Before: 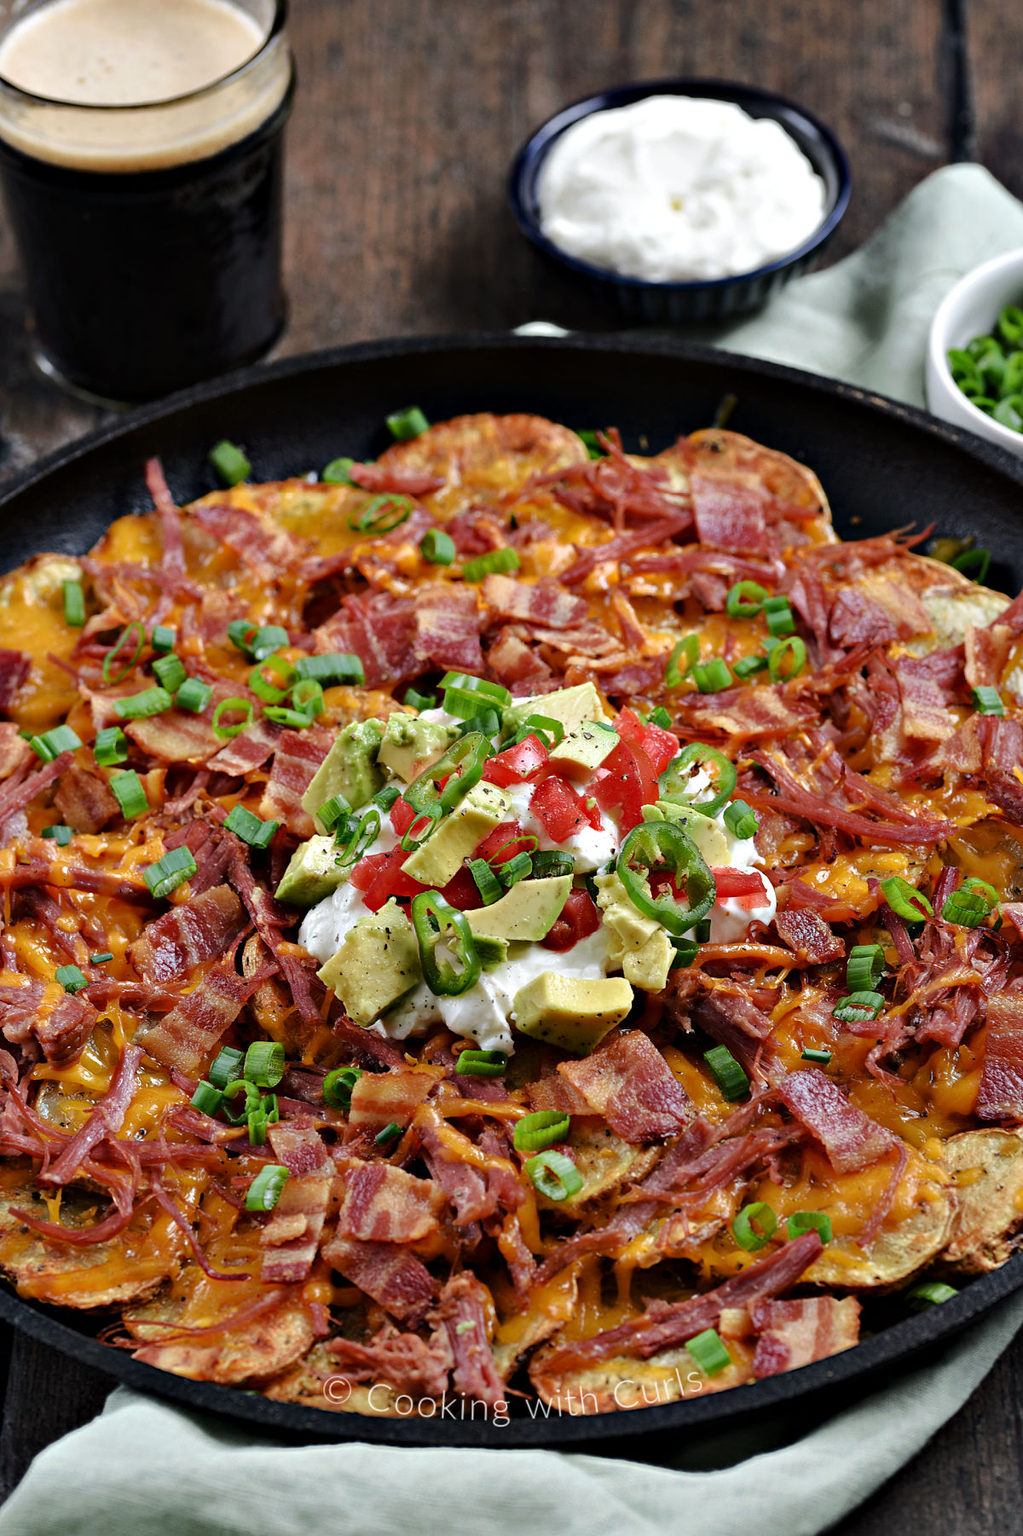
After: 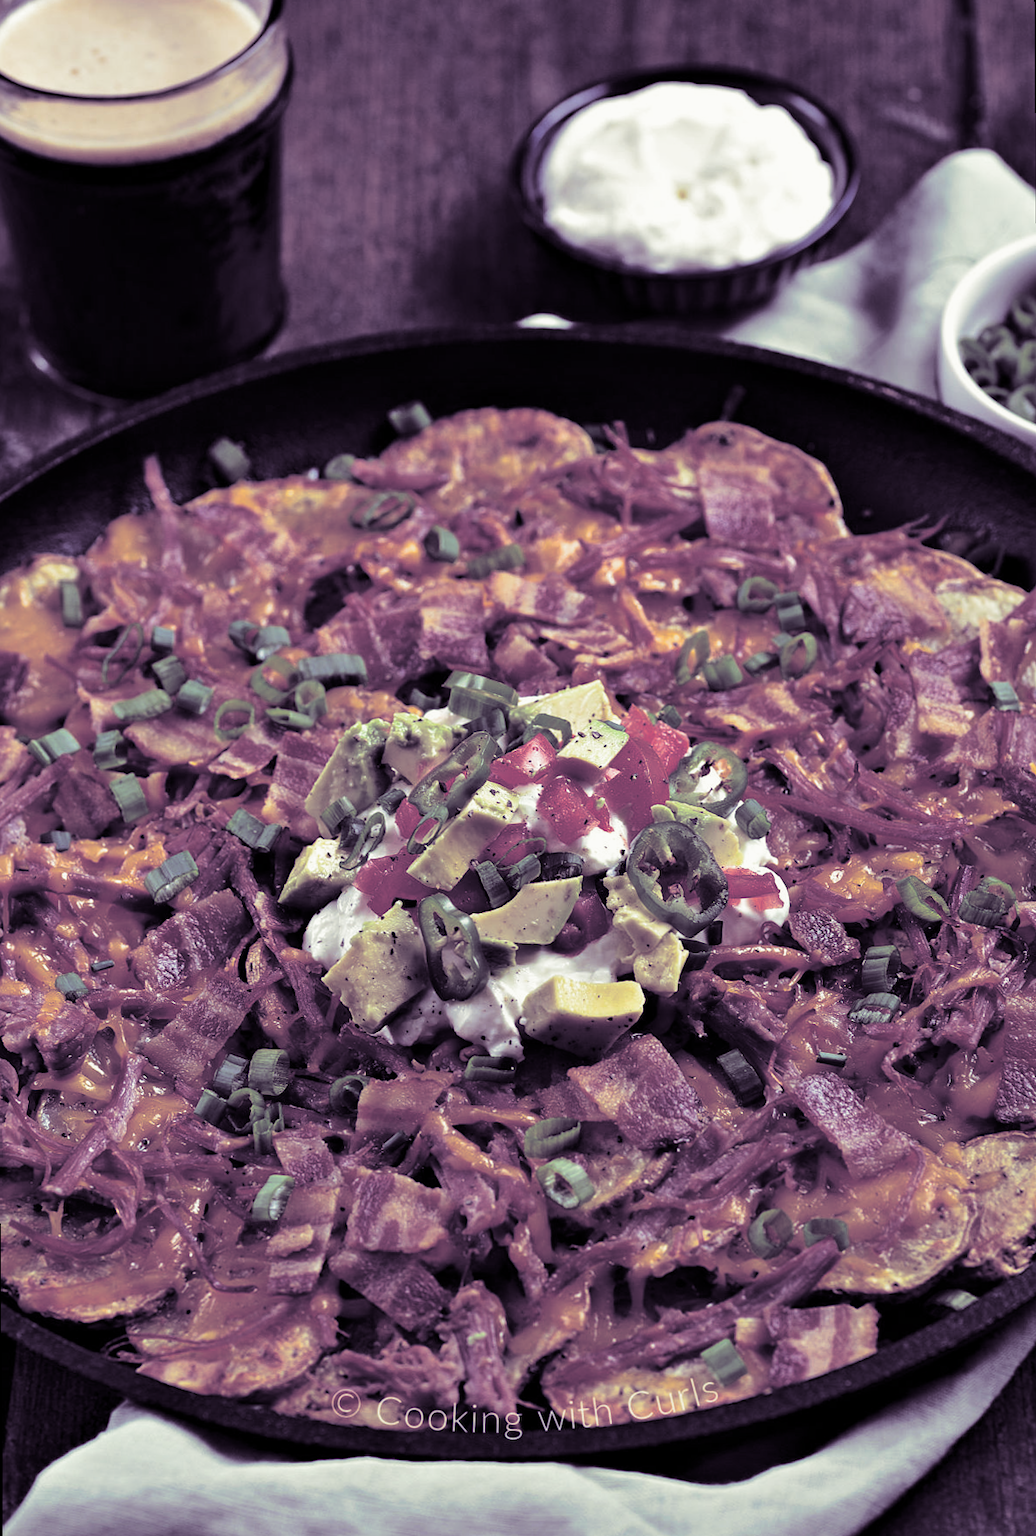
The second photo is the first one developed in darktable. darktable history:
split-toning: shadows › hue 266.4°, shadows › saturation 0.4, highlights › hue 61.2°, highlights › saturation 0.3, compress 0%
exposure: exposure -0.072 EV, compensate highlight preservation false
rotate and perspective: rotation -0.45°, automatic cropping original format, crop left 0.008, crop right 0.992, crop top 0.012, crop bottom 0.988
